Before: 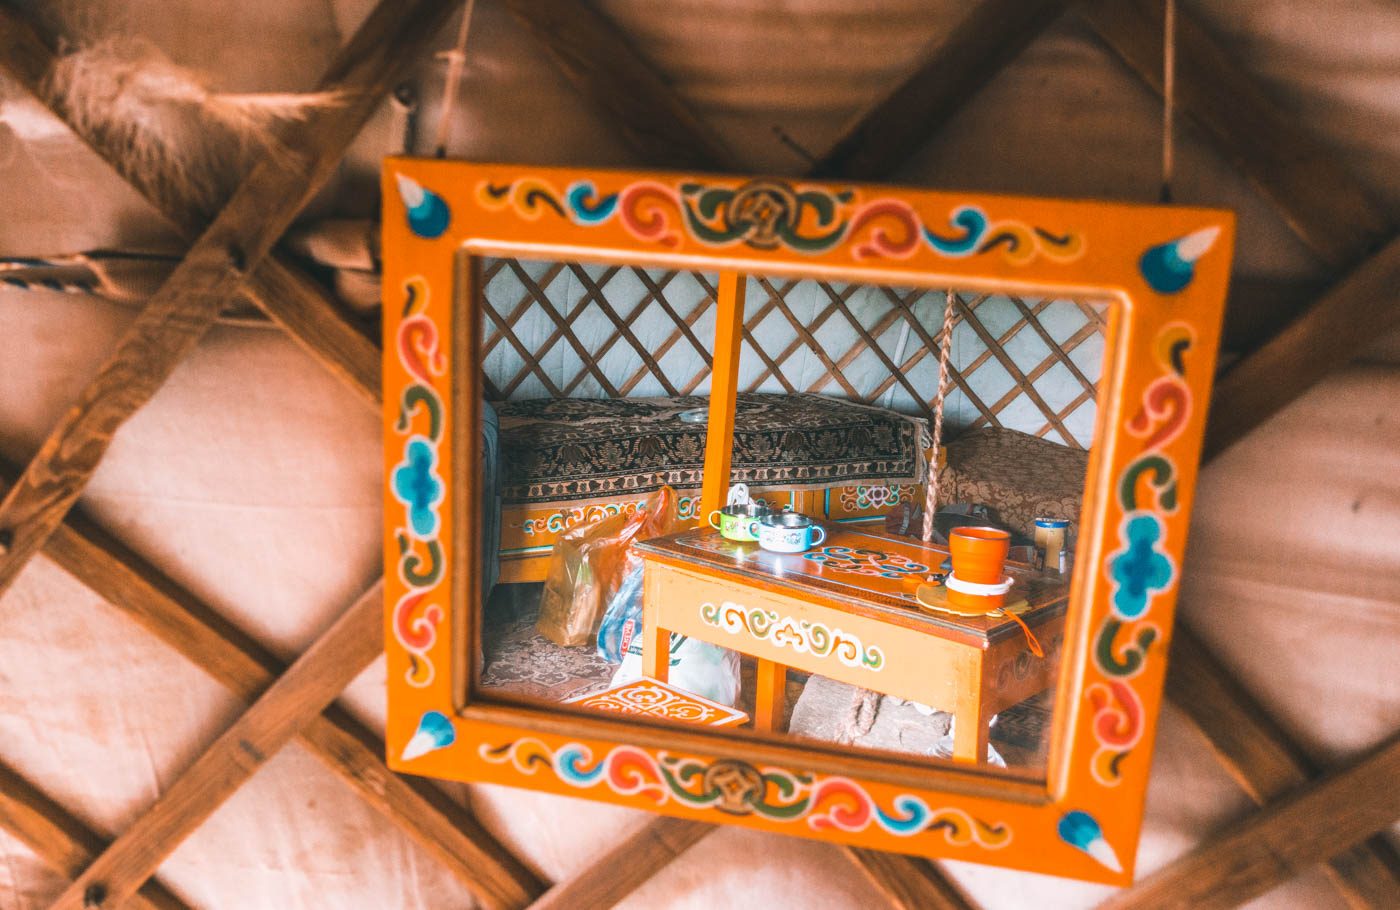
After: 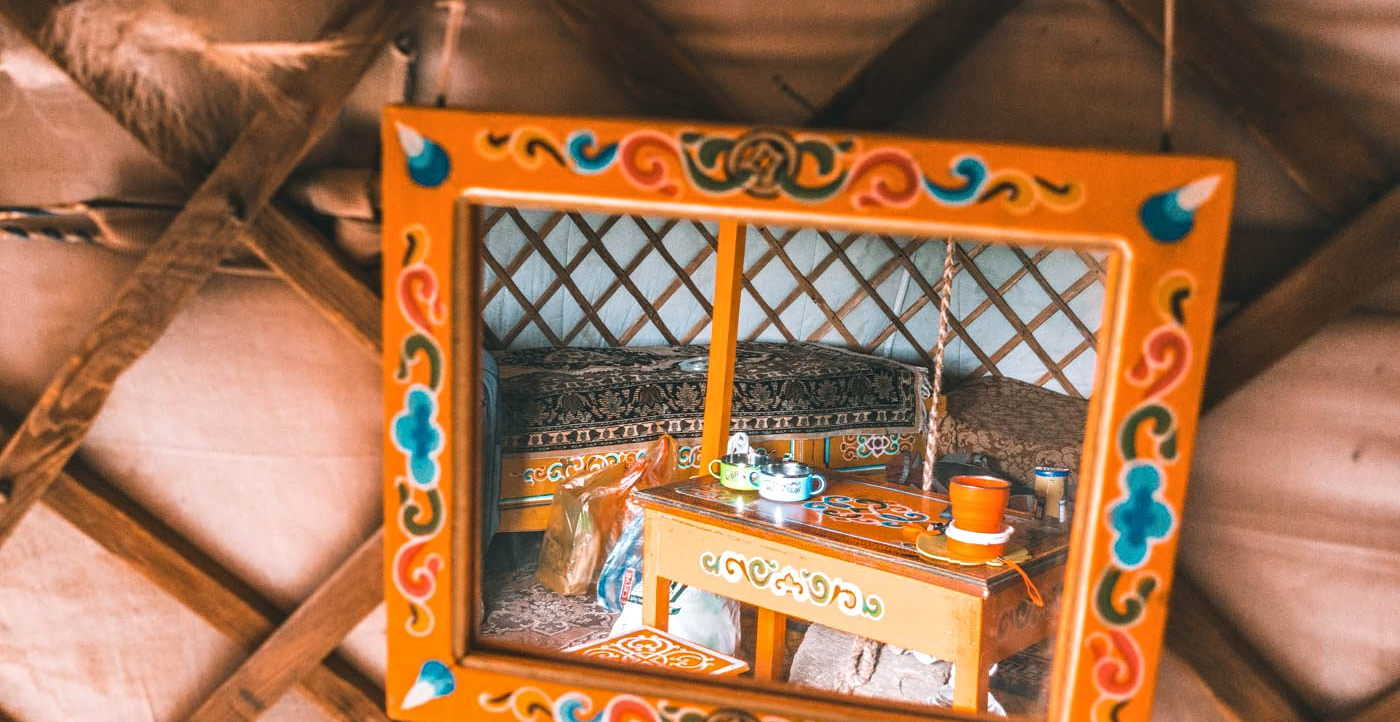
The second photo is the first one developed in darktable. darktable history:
shadows and highlights: shadows 11.19, white point adjustment 1.33, soften with gaussian
contrast equalizer: y [[0.502, 0.505, 0.512, 0.529, 0.564, 0.588], [0.5 ×6], [0.502, 0.505, 0.512, 0.529, 0.564, 0.588], [0, 0.001, 0.001, 0.004, 0.008, 0.011], [0, 0.001, 0.001, 0.004, 0.008, 0.011]]
crop and rotate: top 5.667%, bottom 14.933%
